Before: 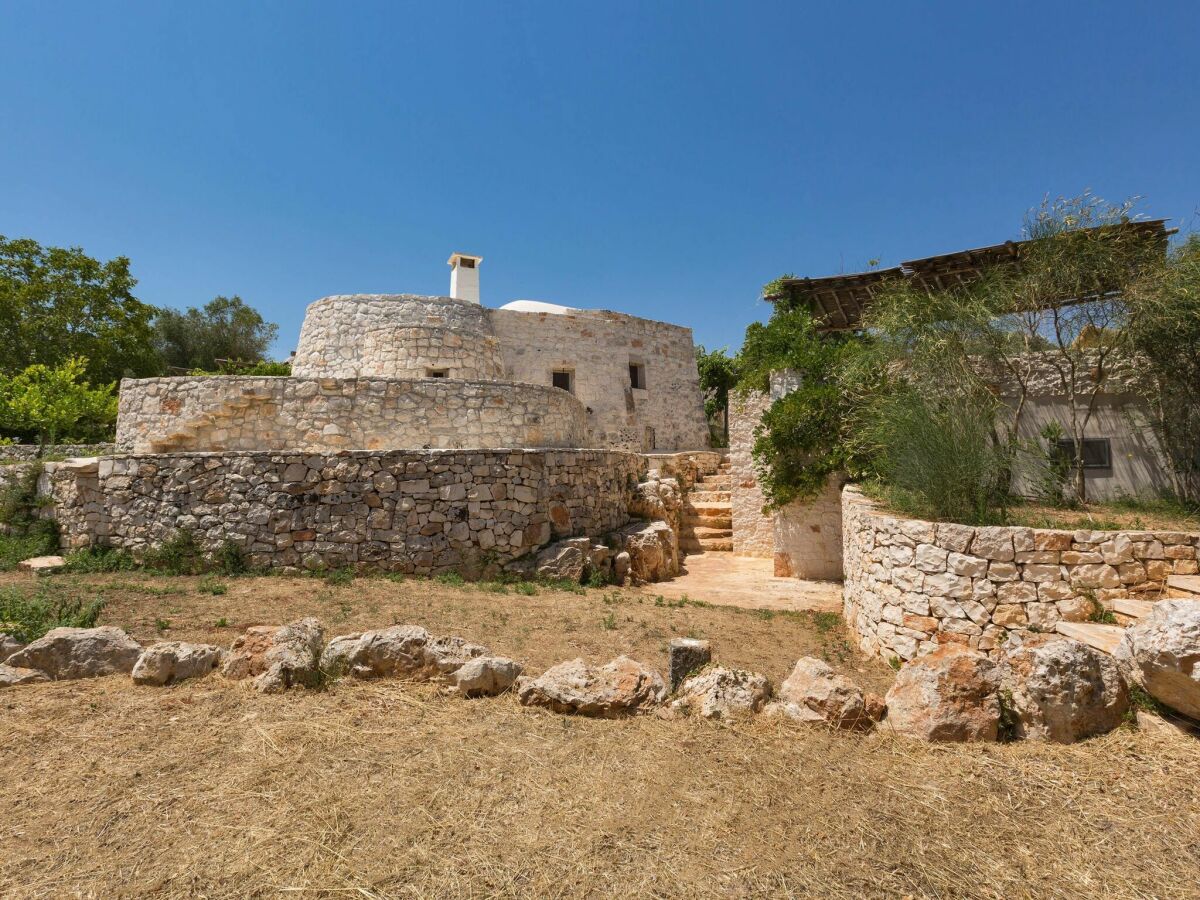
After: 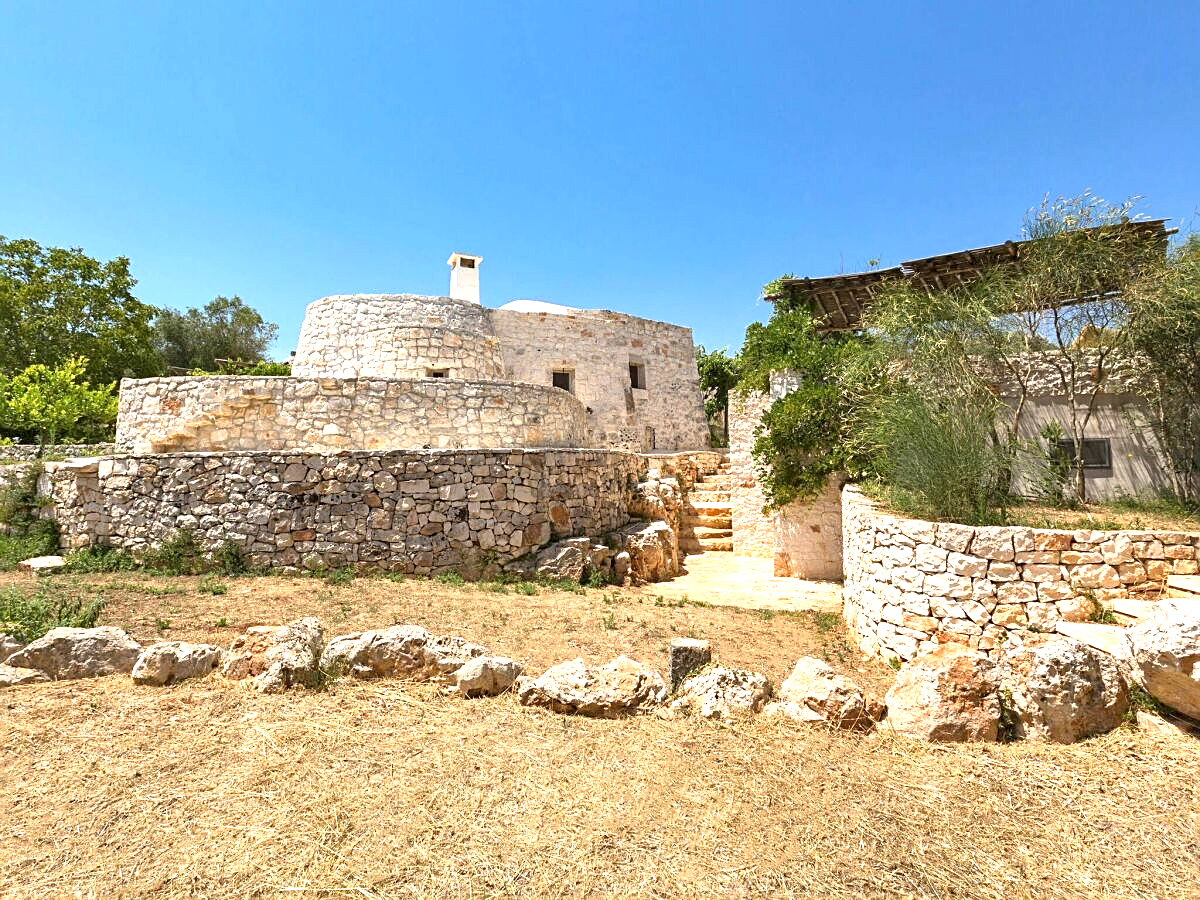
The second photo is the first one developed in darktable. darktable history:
sharpen: on, module defaults
exposure: black level correction 0.001, exposure 1.117 EV, compensate highlight preservation false
